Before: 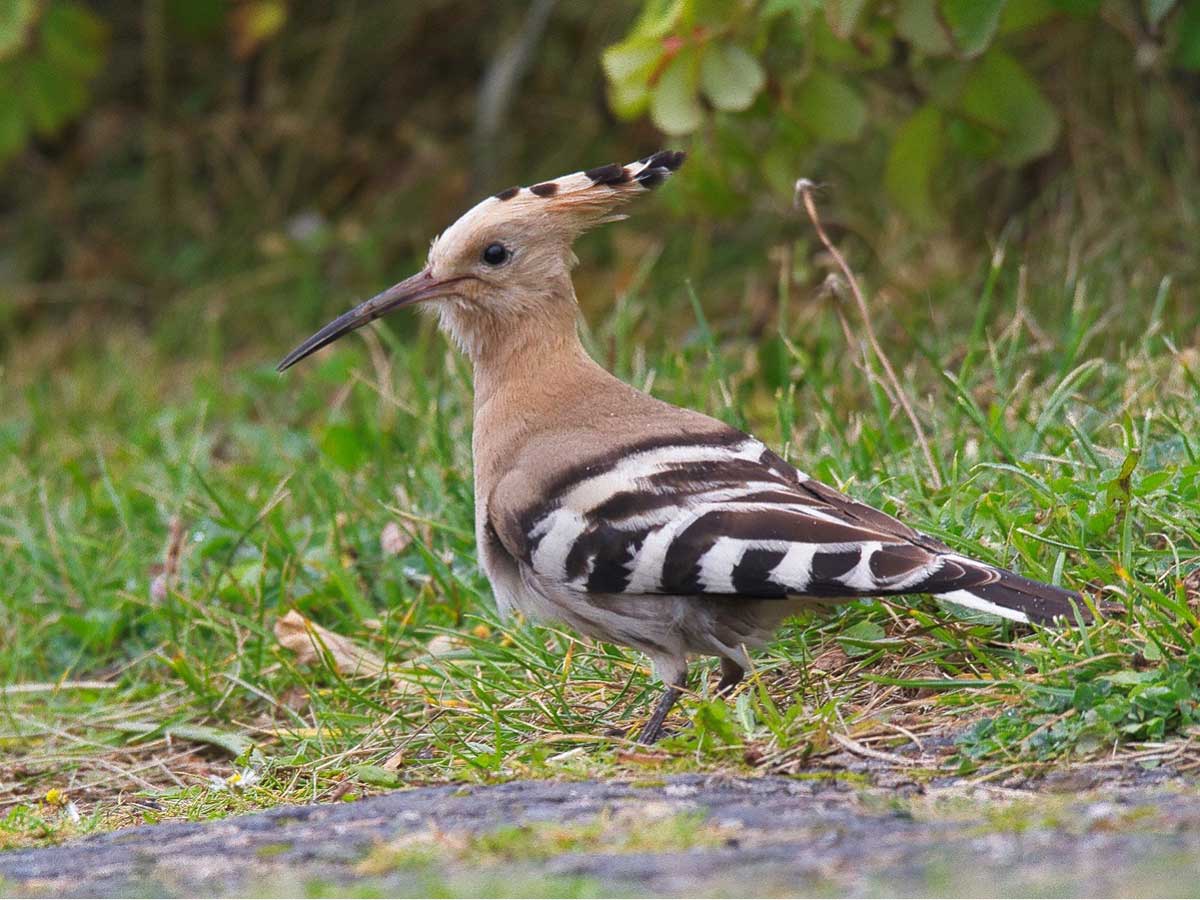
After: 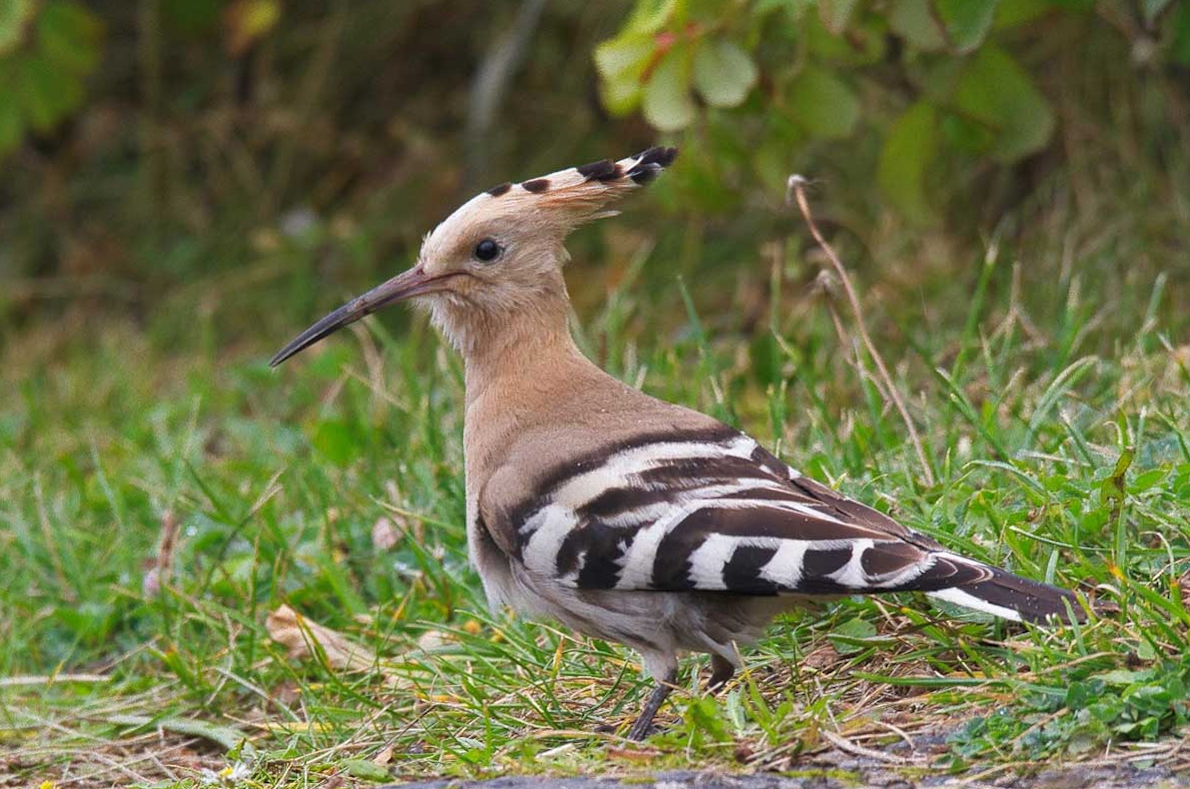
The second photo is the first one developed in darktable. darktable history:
rotate and perspective: rotation 0.192°, lens shift (horizontal) -0.015, crop left 0.005, crop right 0.996, crop top 0.006, crop bottom 0.99
crop and rotate: top 0%, bottom 11.49%
